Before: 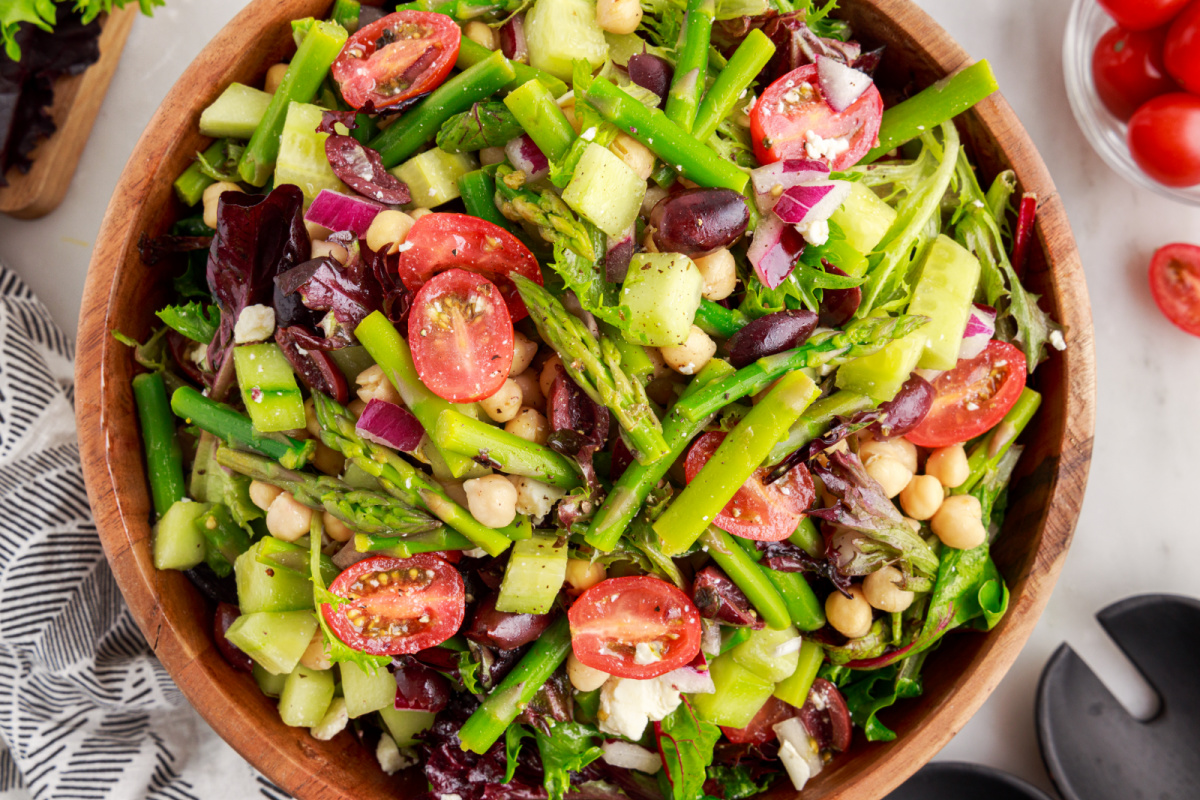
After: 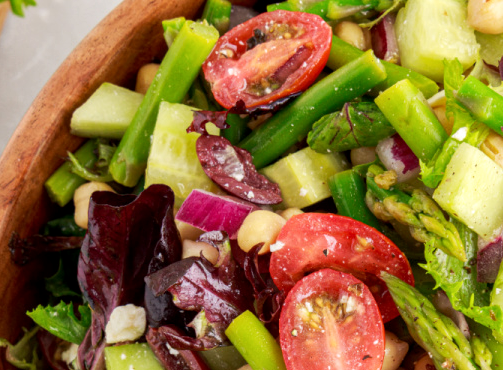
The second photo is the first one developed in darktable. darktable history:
crop and rotate: left 10.817%, top 0.062%, right 47.194%, bottom 53.626%
local contrast: highlights 100%, shadows 100%, detail 120%, midtone range 0.2
